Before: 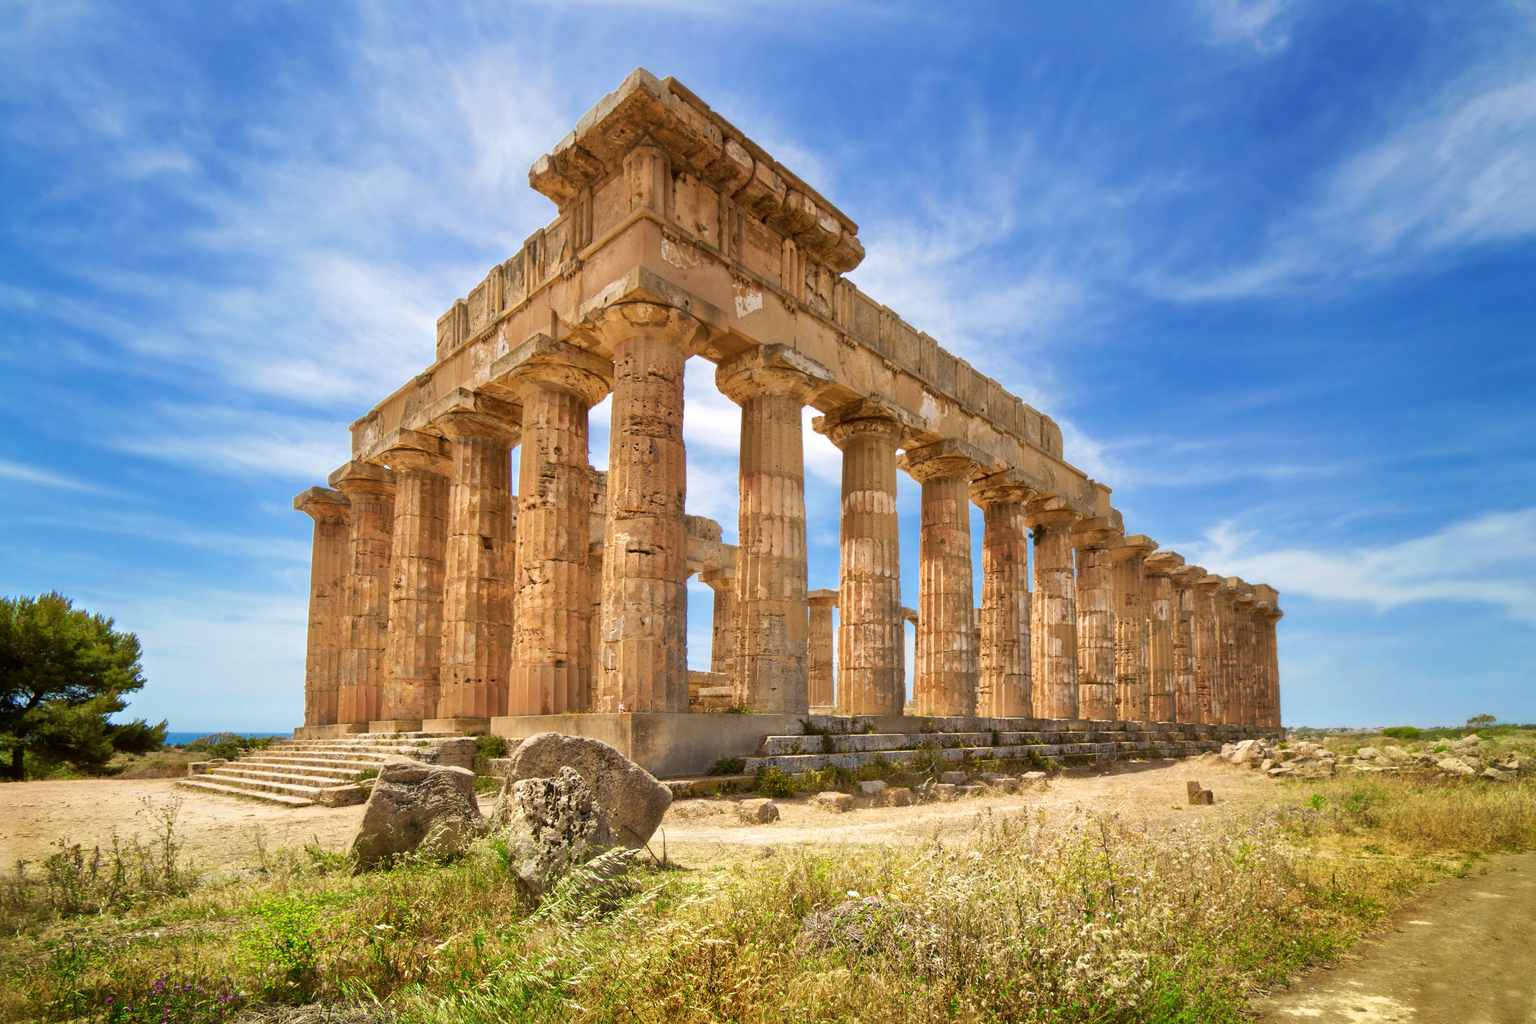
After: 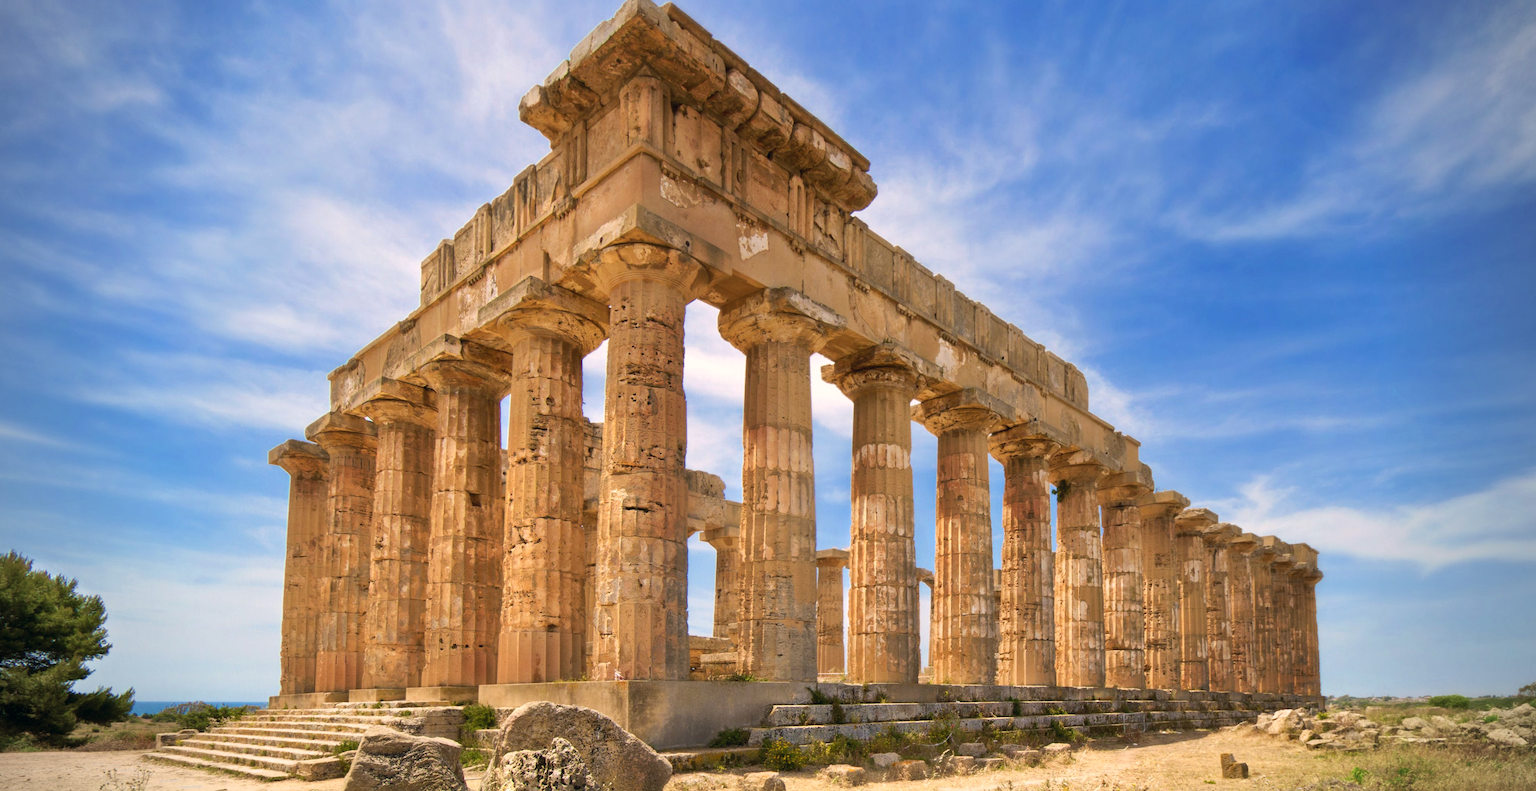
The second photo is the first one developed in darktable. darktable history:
crop: left 2.737%, top 7.287%, right 3.421%, bottom 20.179%
vignetting: unbound false
color correction: highlights a* 5.38, highlights b* 5.3, shadows a* -4.26, shadows b* -5.11
